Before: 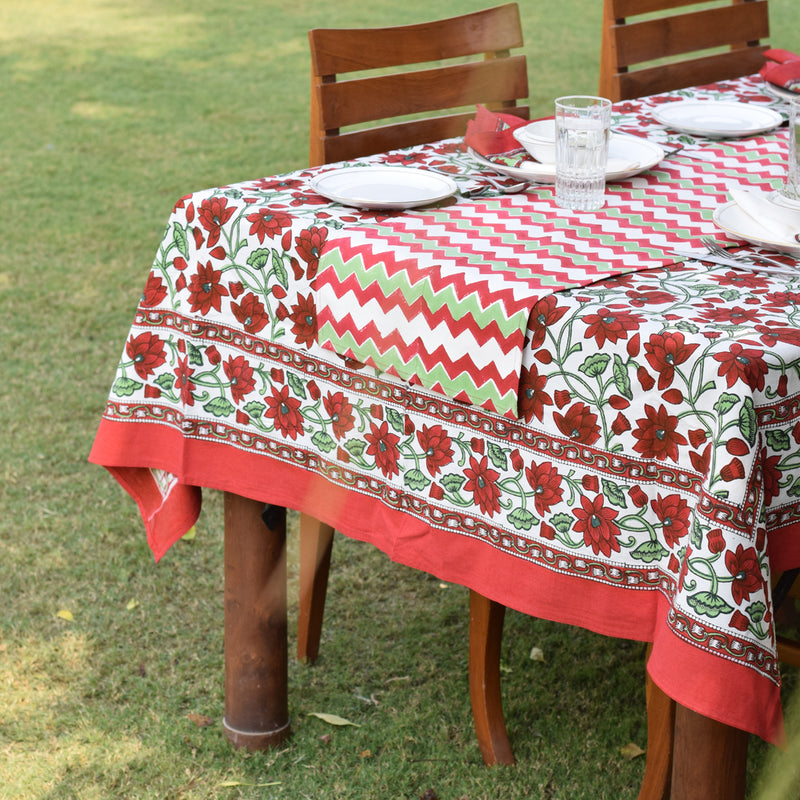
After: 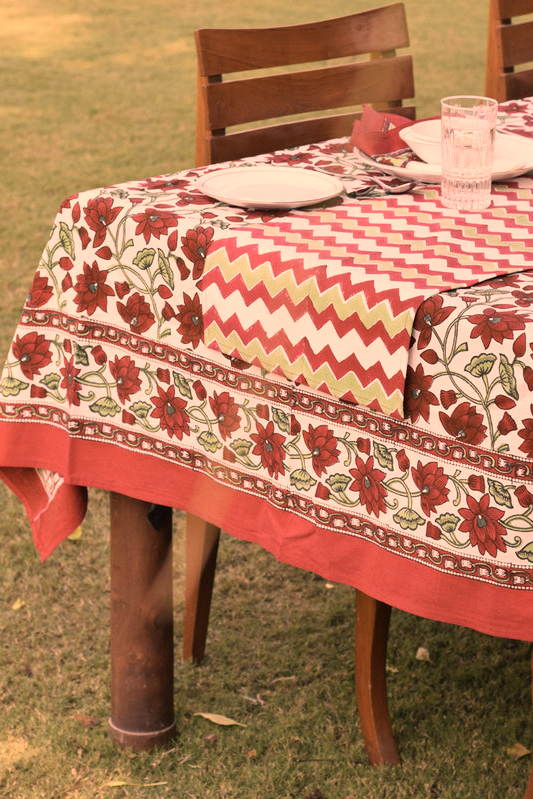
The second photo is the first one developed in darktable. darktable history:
crop and rotate: left 14.292%, right 19.041%
color correction: highlights a* 40, highlights b* 40, saturation 0.69
